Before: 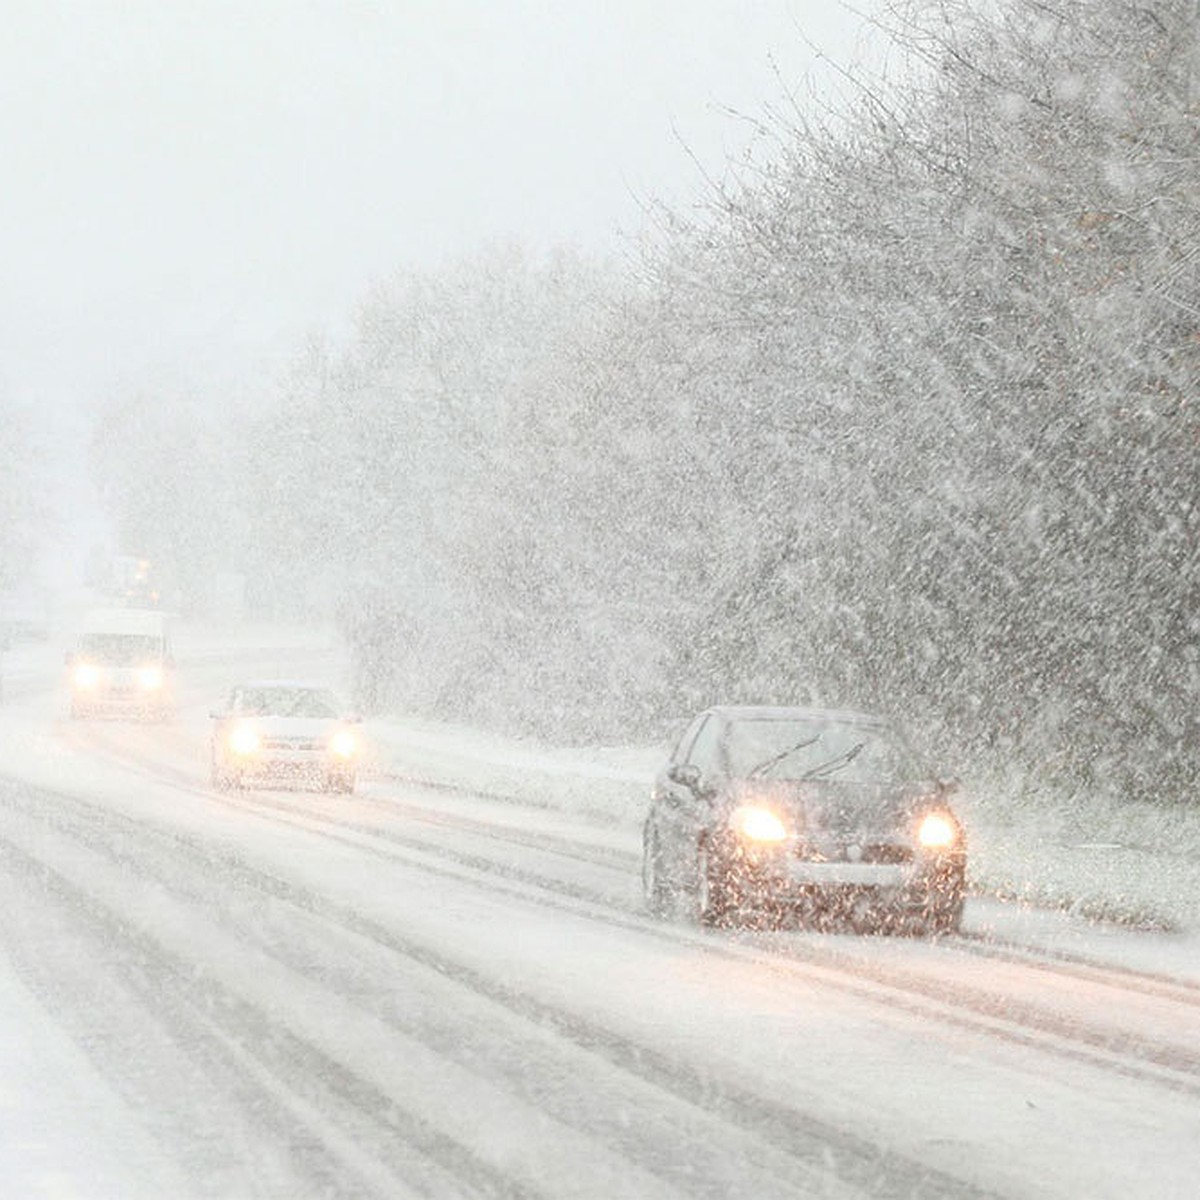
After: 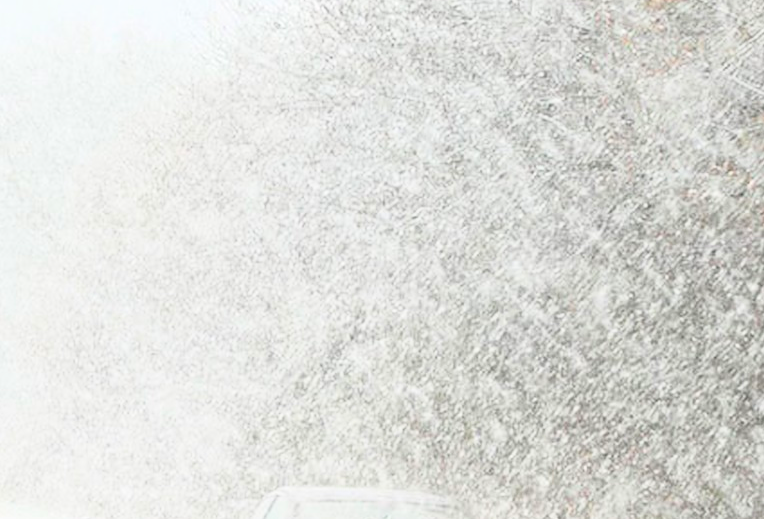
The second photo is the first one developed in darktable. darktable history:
crop: left 36.005%, top 18.293%, right 0.31%, bottom 38.444%
vibrance: vibrance 100%
base curve: curves: ch0 [(0, 0) (0.028, 0.03) (0.121, 0.232) (0.46, 0.748) (0.859, 0.968) (1, 1)]
